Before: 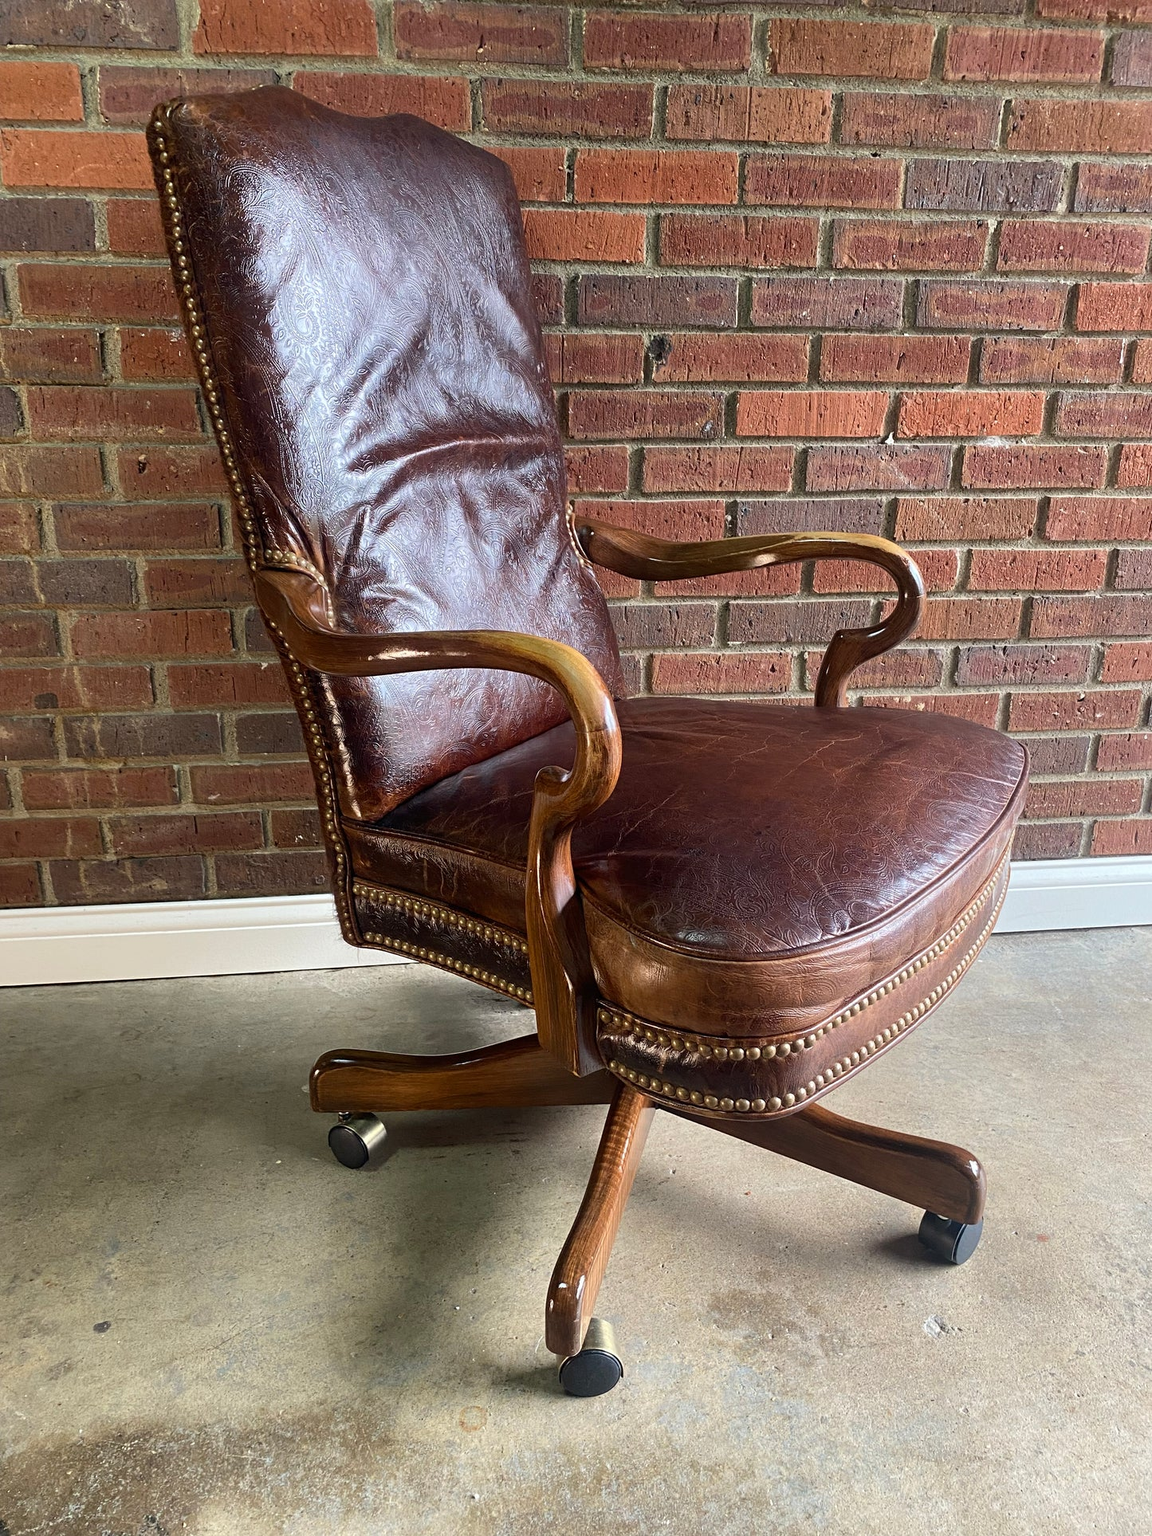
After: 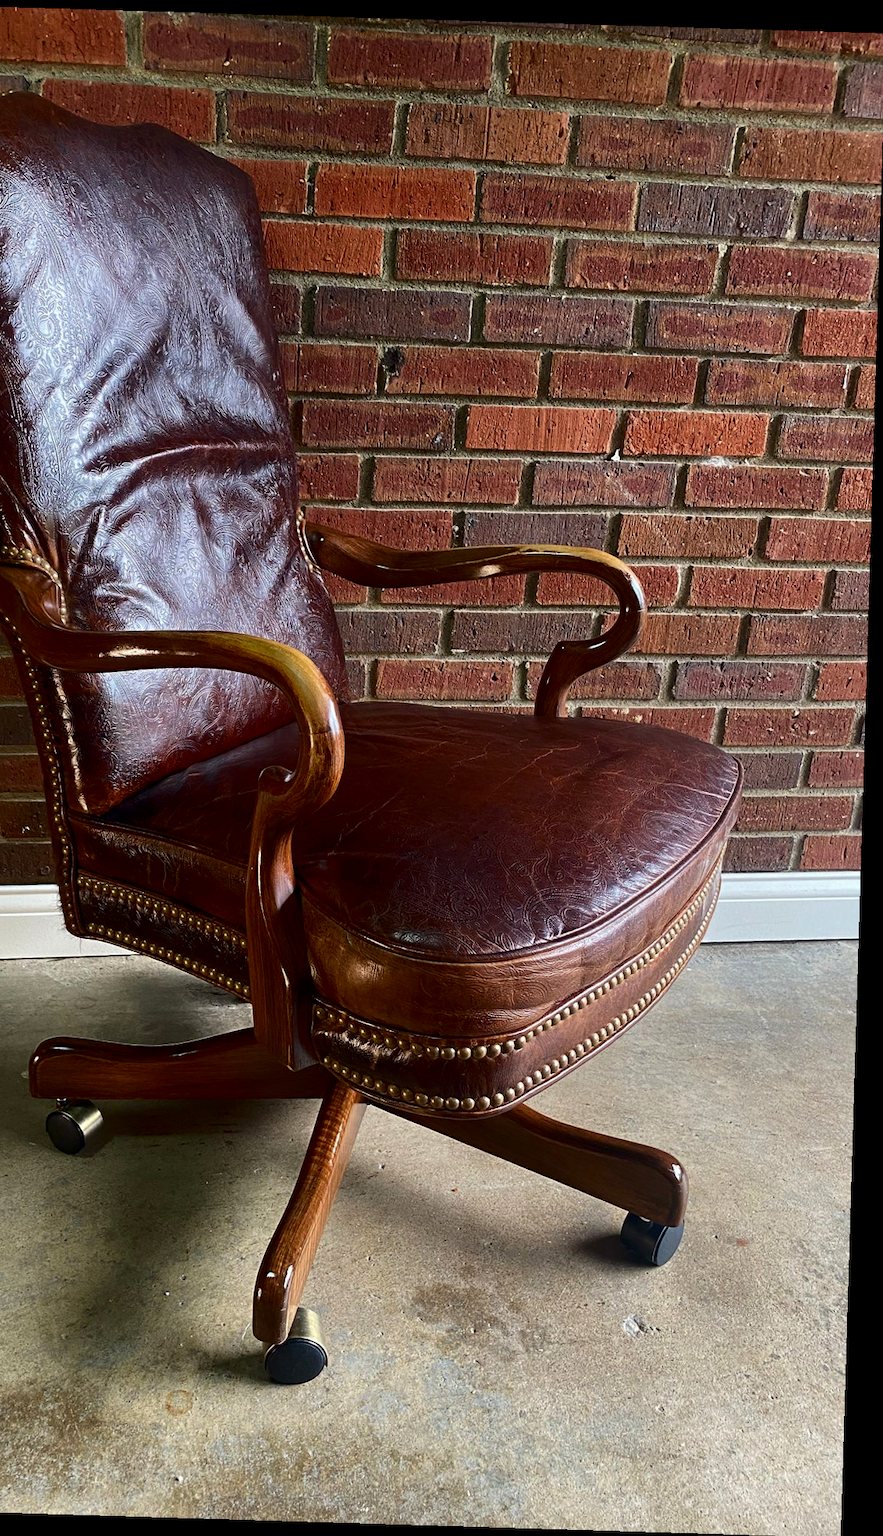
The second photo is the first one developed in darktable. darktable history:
contrast brightness saturation: contrast 0.1, brightness -0.26, saturation 0.14
exposure: exposure -0.01 EV, compensate highlight preservation false
rotate and perspective: rotation 1.72°, automatic cropping off
crop and rotate: left 24.6%
